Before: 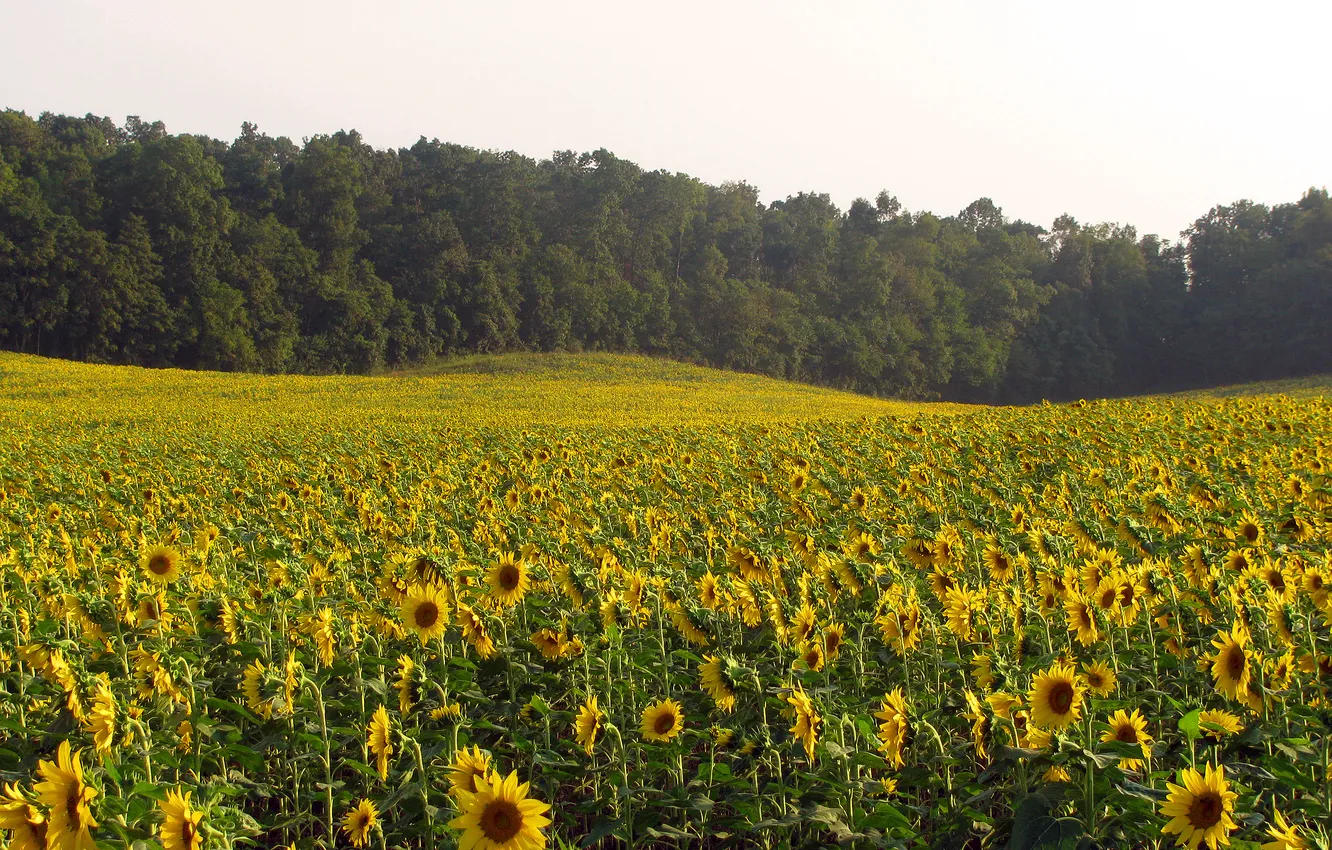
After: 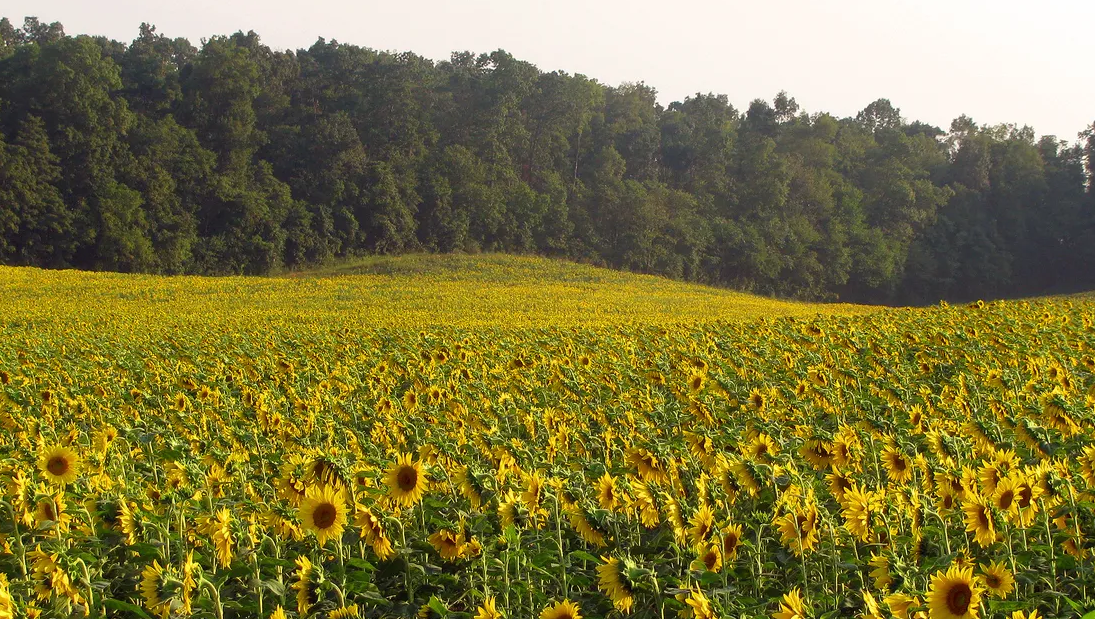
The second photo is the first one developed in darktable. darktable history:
crop: left 7.728%, top 11.692%, right 10.058%, bottom 15.407%
exposure: compensate highlight preservation false
